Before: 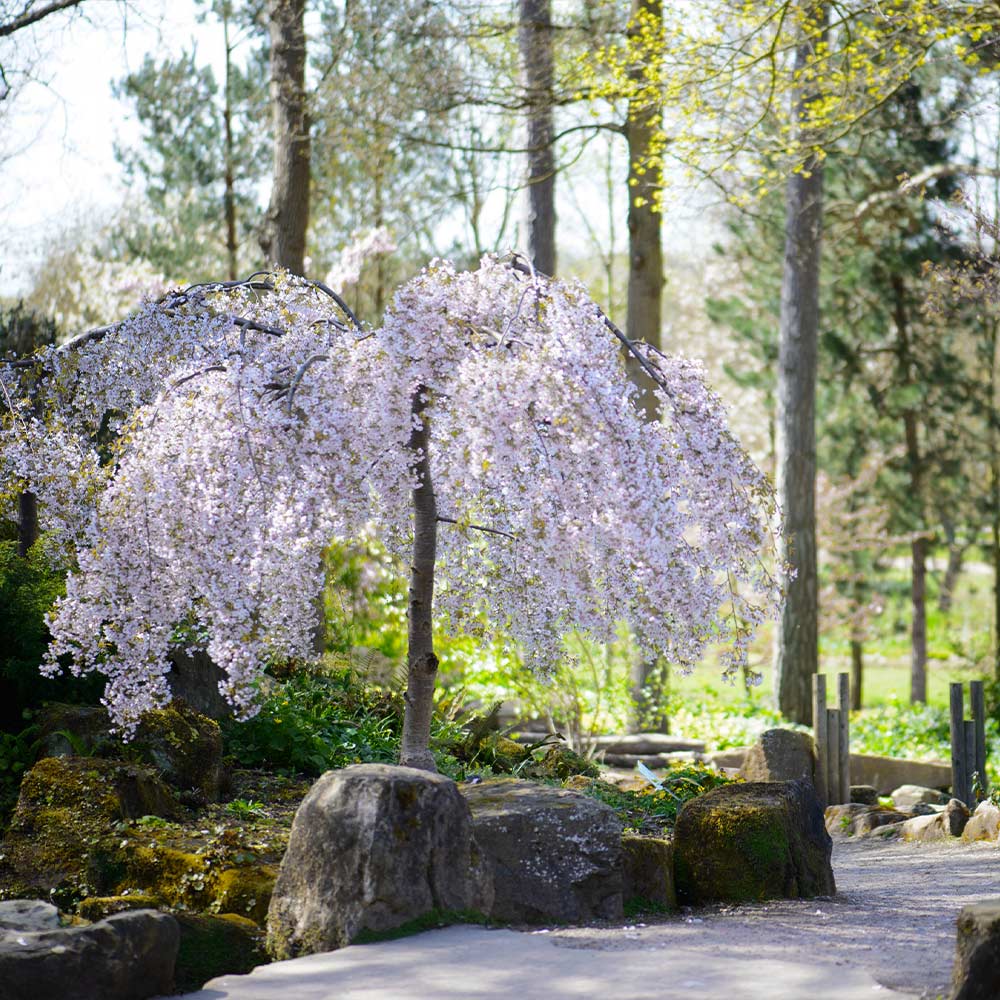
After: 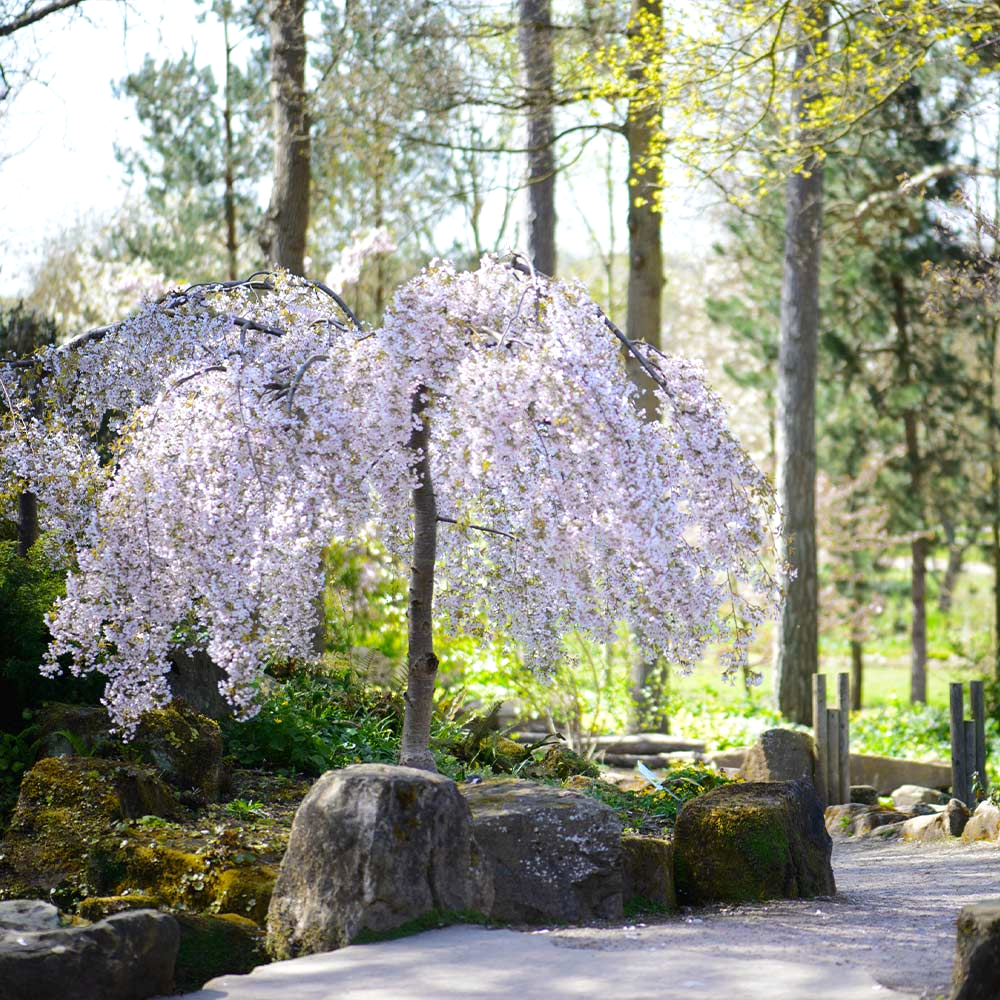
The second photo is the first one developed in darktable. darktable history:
shadows and highlights: radius 331.25, shadows 54.57, highlights -99.63, compress 94.23%, soften with gaussian
exposure: black level correction 0, exposure 0.199 EV, compensate highlight preservation false
